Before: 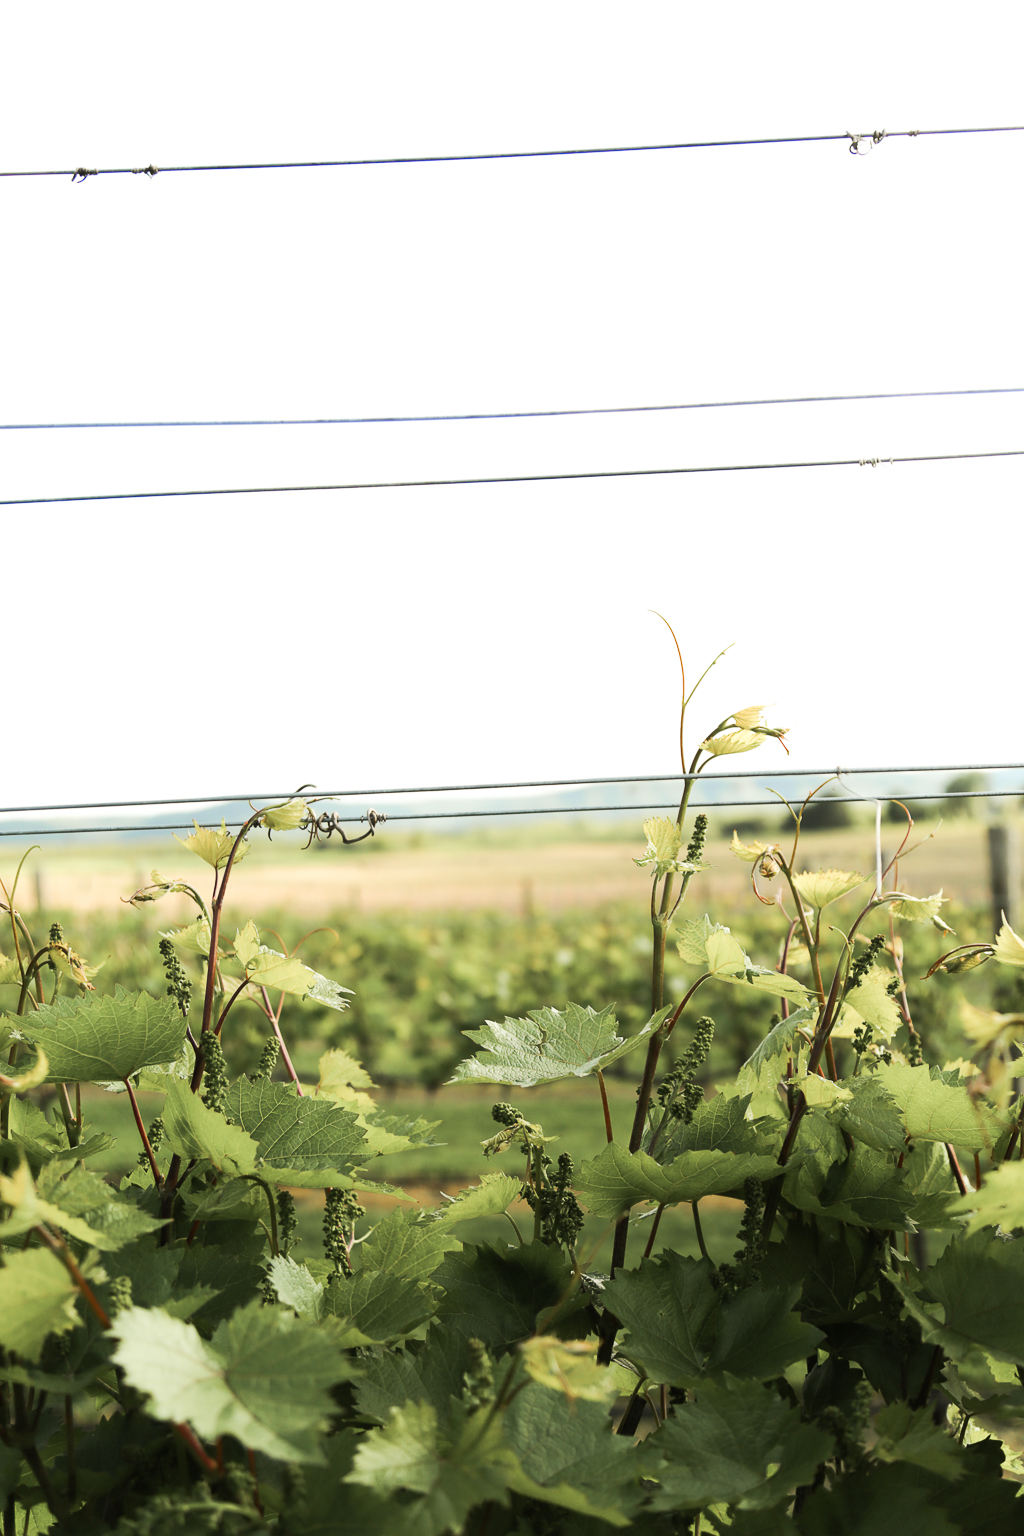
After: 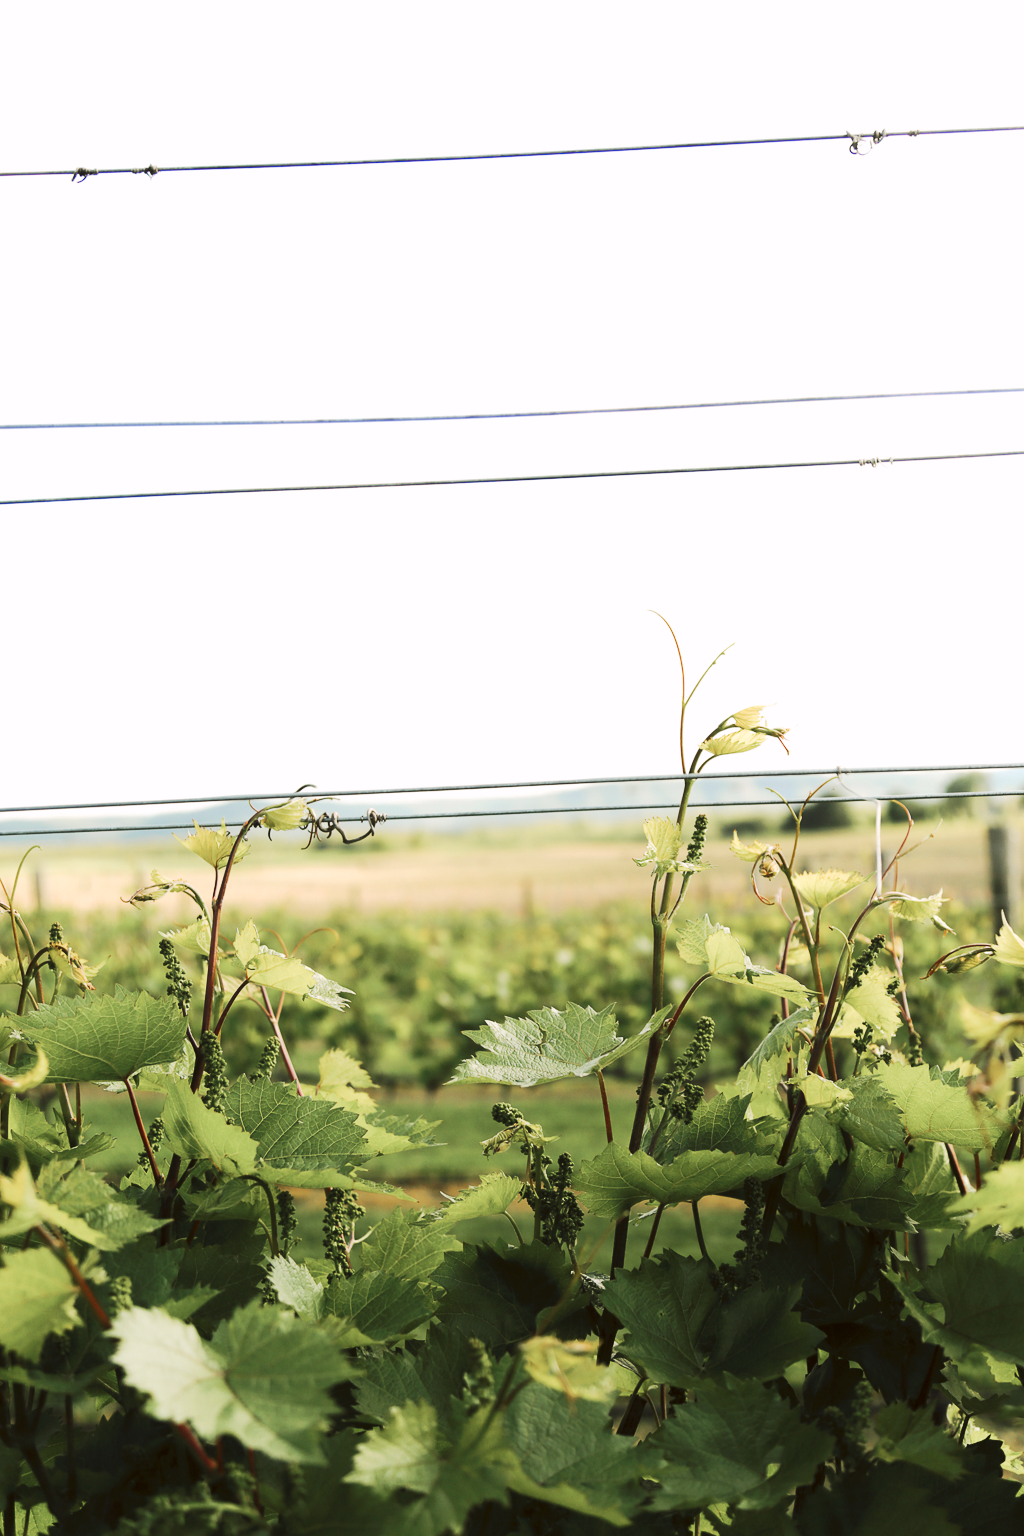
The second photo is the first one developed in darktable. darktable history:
tone curve: curves: ch0 [(0, 0) (0.003, 0.005) (0.011, 0.021) (0.025, 0.042) (0.044, 0.065) (0.069, 0.074) (0.1, 0.092) (0.136, 0.123) (0.177, 0.159) (0.224, 0.2) (0.277, 0.252) (0.335, 0.32) (0.399, 0.392) (0.468, 0.468) (0.543, 0.549) (0.623, 0.638) (0.709, 0.721) (0.801, 0.812) (0.898, 0.896) (1, 1)], preserve colors none
color look up table: target L [97.21, 92.31, 94.37, 88.45, 86.28, 72.46, 69.42, 61.18, 50.34, 38.97, 32.94, 200.19, 88.16, 82.99, 76.29, 66.58, 67.31, 59.9, 60.14, 47.83, 46.61, 46.14, 43.94, 34.7, 34.5, 30.17, 17.64, 83.46, 74.24, 68.69, 61.18, 59.61, 56.91, 55.38, 50.94, 47.07, 42.44, 41.63, 39.68, 30.72, 32.1, 24.43, 16.12, 5.982, 83.79, 75.65, 54.77, 47.82, 3.566], target a [-7.372, -36.21, -8.393, -73.01, -50.06, -62.02, -38.58, -10.75, -44.65, -26.19, -21.75, 0, -2.804, 4.733, 26, 37.84, 13.81, 65.65, 14.05, 68.79, 36.92, 45.09, 0.951, 33.69, 51.08, 4.382, 18.45, 7.823, 39.46, -2.734, 58.93, 78.63, 30.52, 81.22, 12.17, 16.98, 69.88, 33.32, 58.88, 10.24, 54.86, 36.11, 22.23, 29.44, -21.87, -32.37, -9.029, -11.33, -2.221], target b [20.84, 83.95, 60.73, 38.49, 2.506, 64.42, 24.25, 14.69, 42.96, 0.863, 23.85, 0, 84.72, 10.33, 30.66, 62.51, 43.74, 10.76, 55.57, 55.46, 18.83, 52.79, 44.47, 39.51, 29.22, 13.36, 27.14, -23.41, -7.863, -45.64, -36.71, -52.48, -26.45, -10.31, -76.17, -4.156, -82.06, -91.54, -8.916, -29.83, -54.21, -37.73, -44.04, -5.747, -7.808, -31.32, -13.41, -36.23, -0.151], num patches 49
